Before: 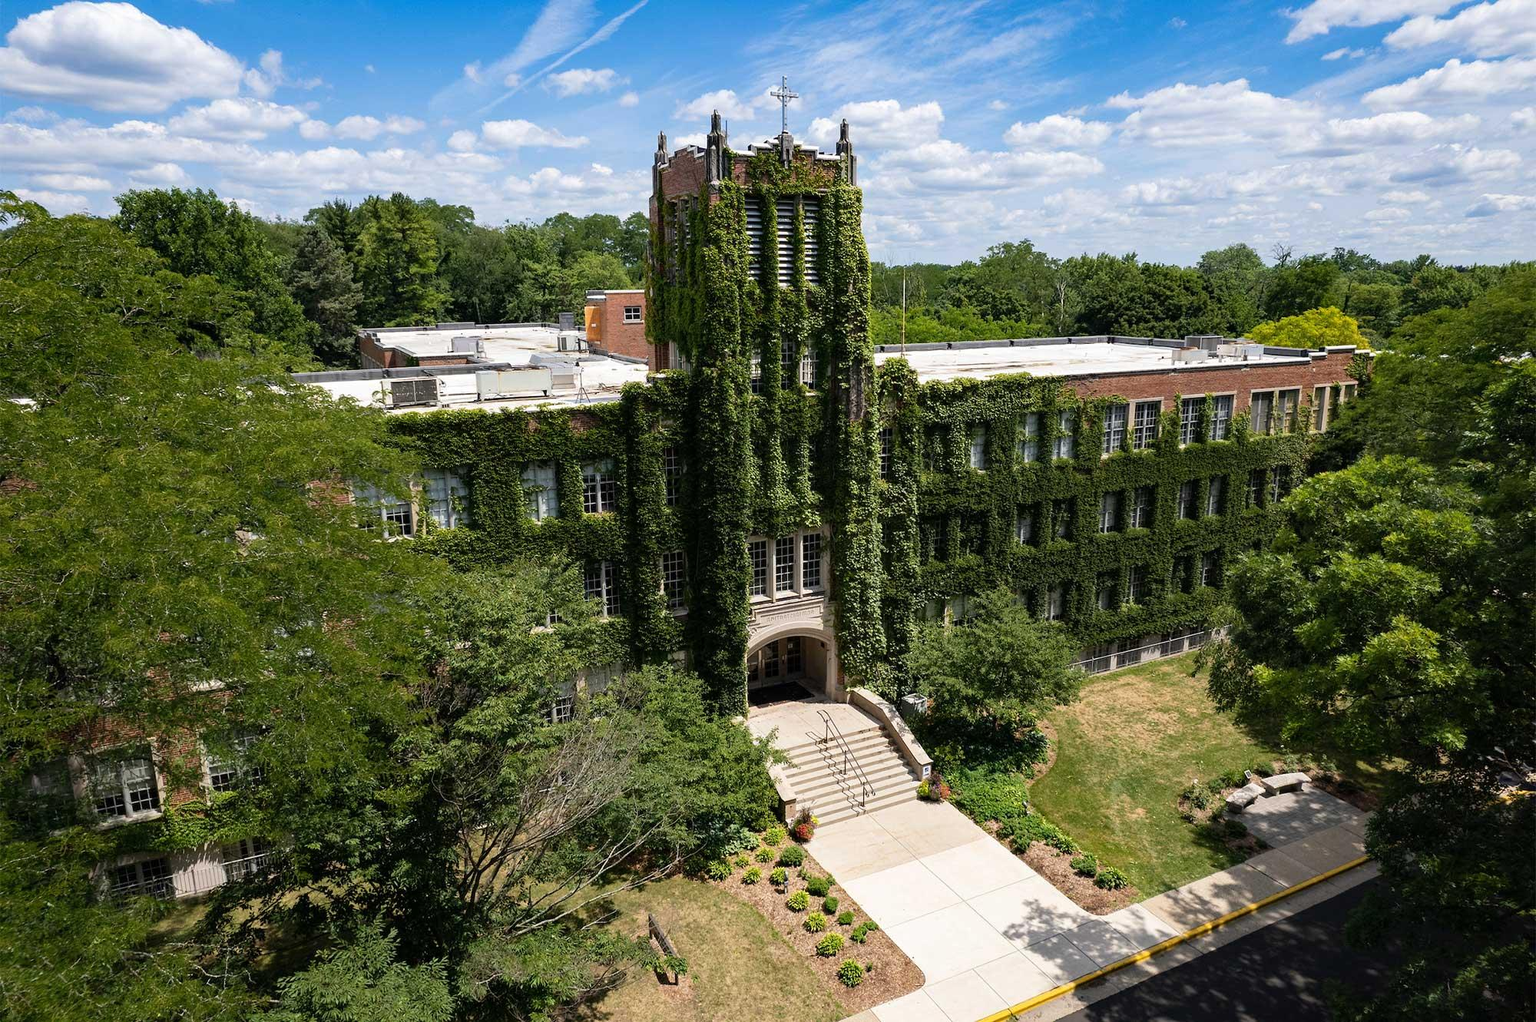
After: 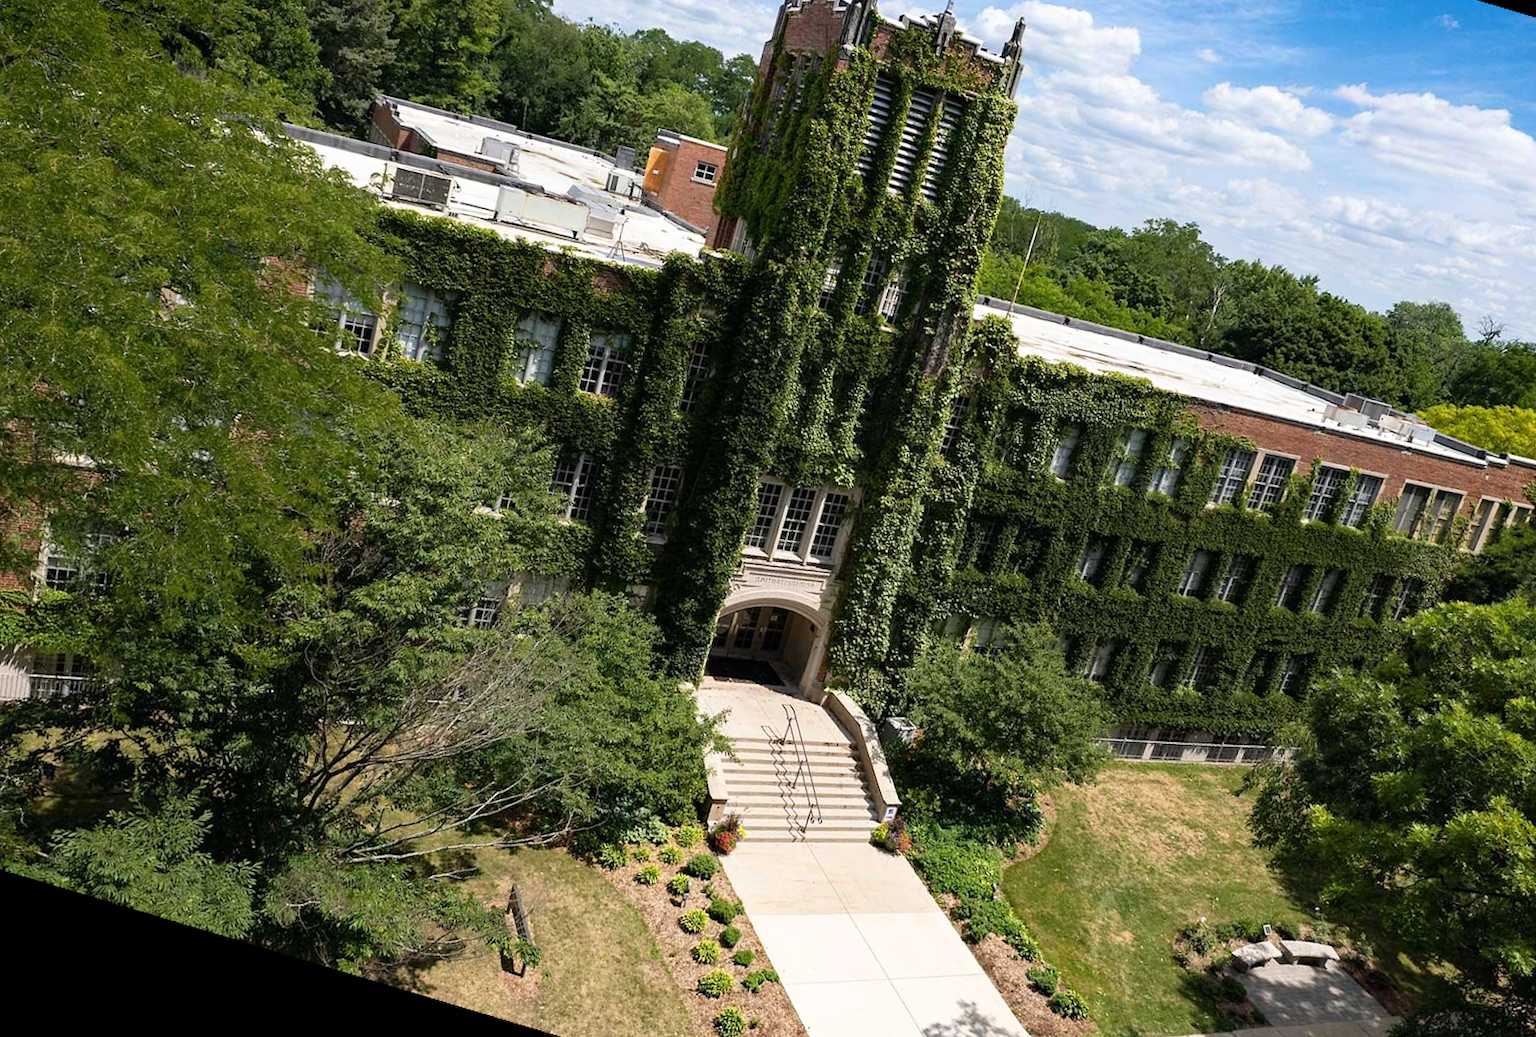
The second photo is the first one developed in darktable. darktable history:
shadows and highlights: shadows 0, highlights 40
rotate and perspective: rotation 13.27°, automatic cropping off
white balance: emerald 1
crop and rotate: angle -3.37°, left 9.79%, top 20.73%, right 12.42%, bottom 11.82%
